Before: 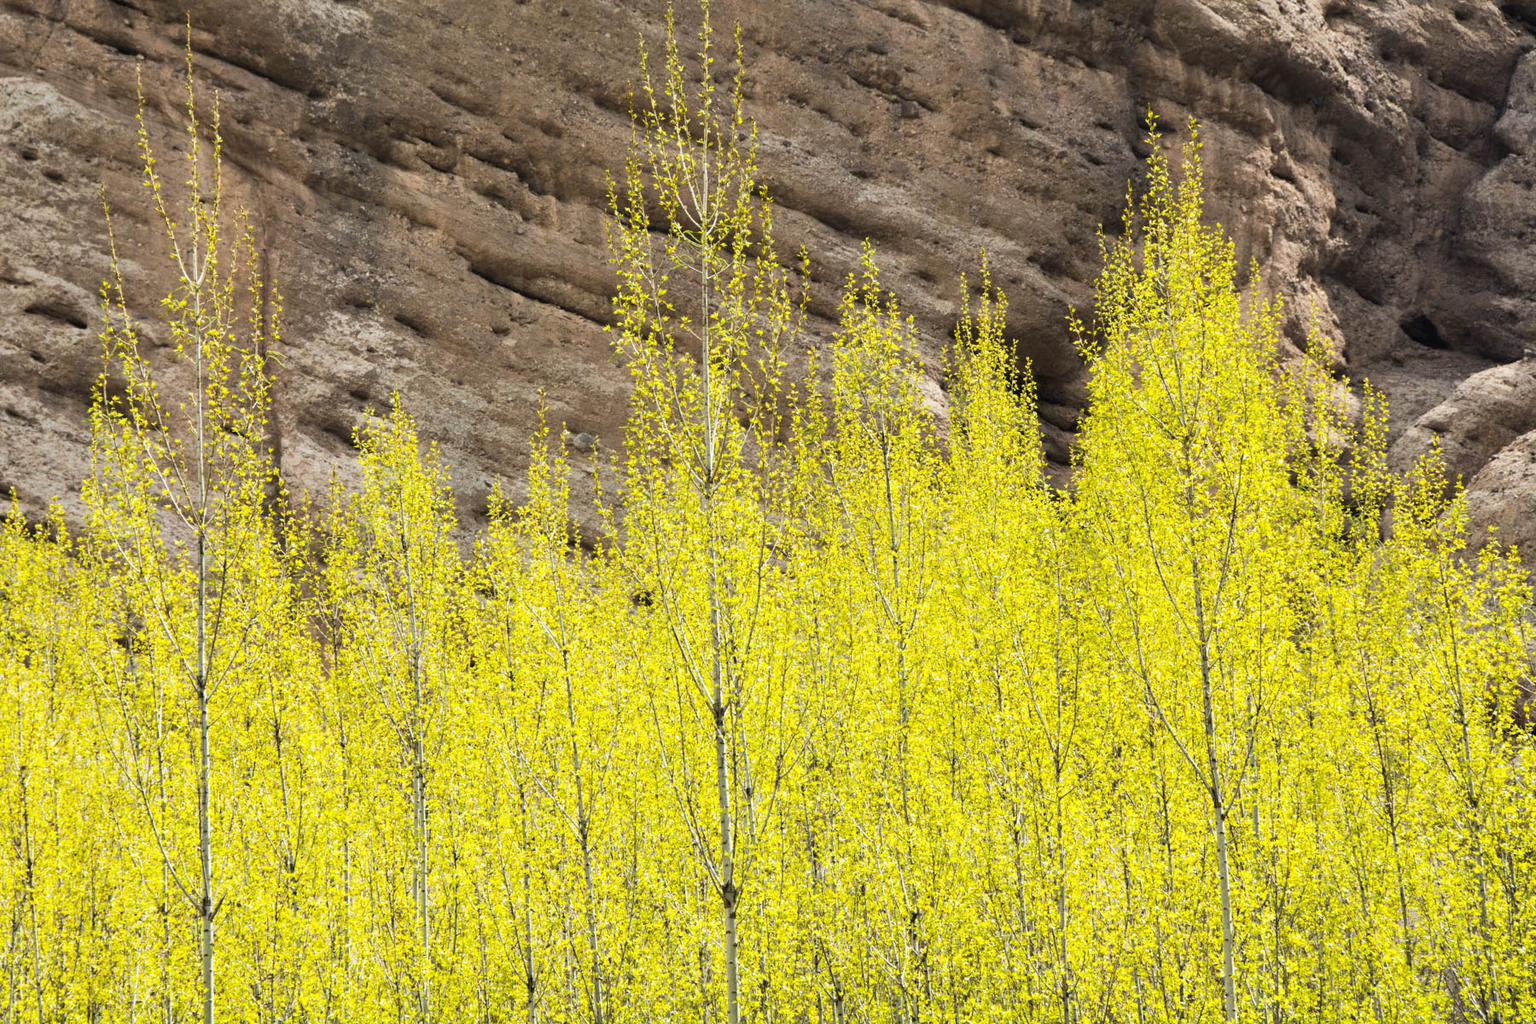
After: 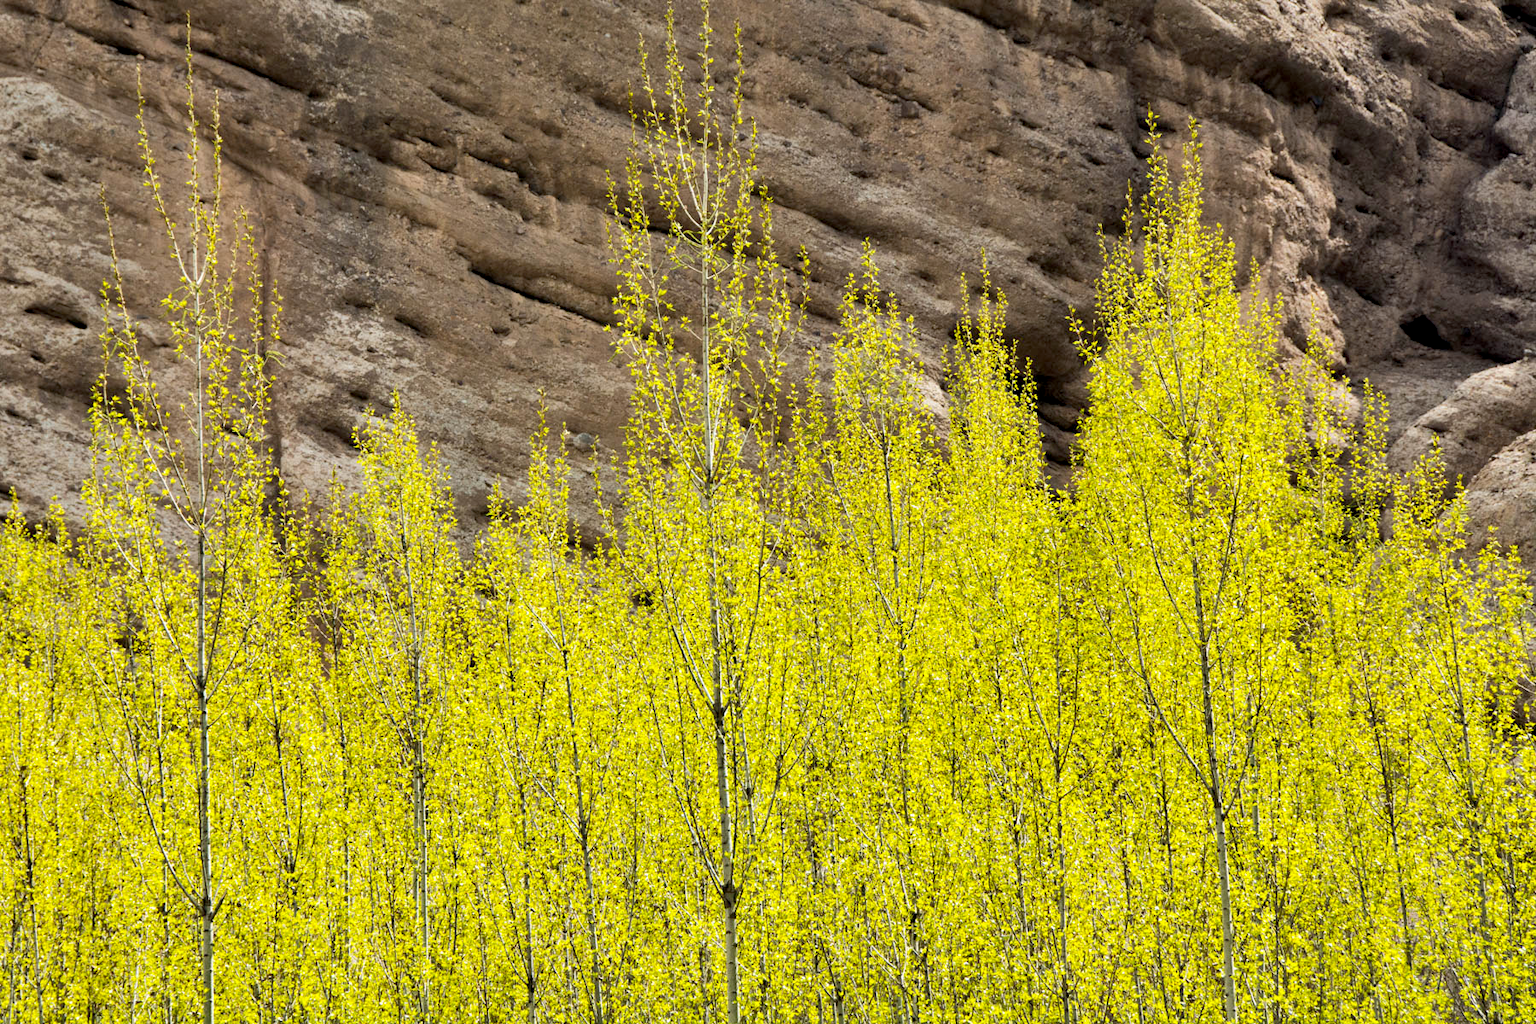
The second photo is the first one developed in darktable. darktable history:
shadows and highlights: soften with gaussian
tone equalizer: edges refinement/feathering 500, mask exposure compensation -1.57 EV, preserve details no
exposure: black level correction 0.01, exposure 0.015 EV, compensate highlight preservation false
